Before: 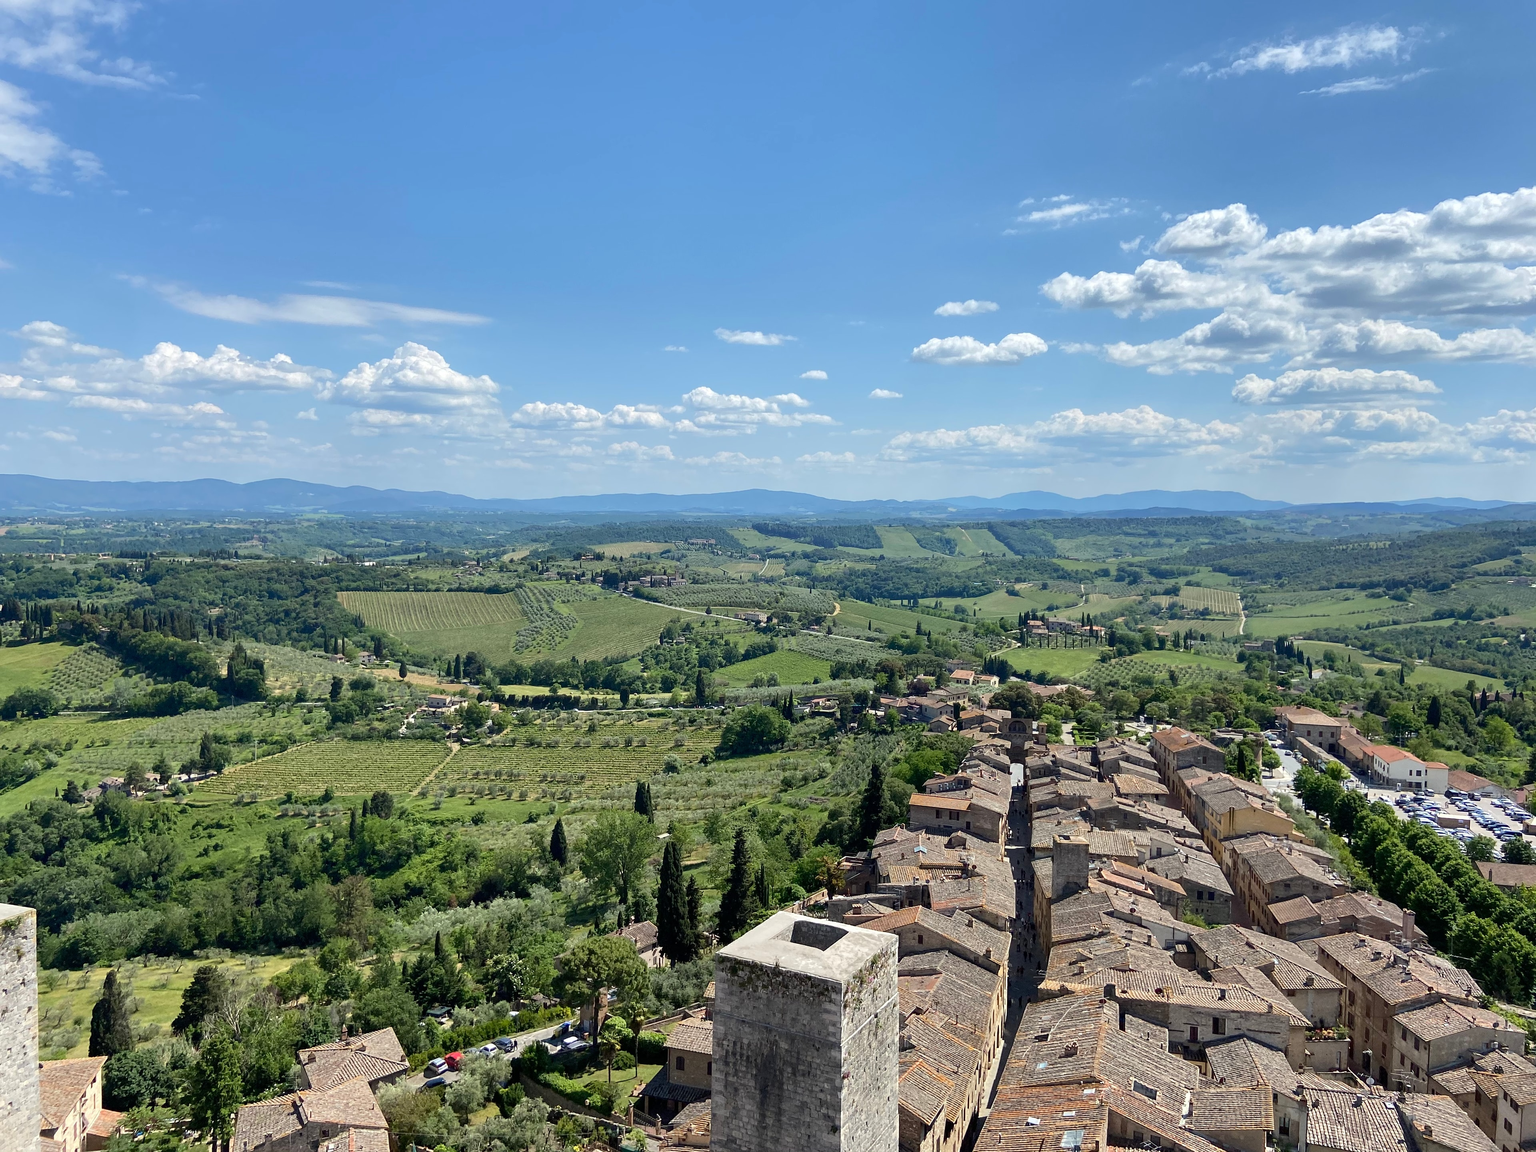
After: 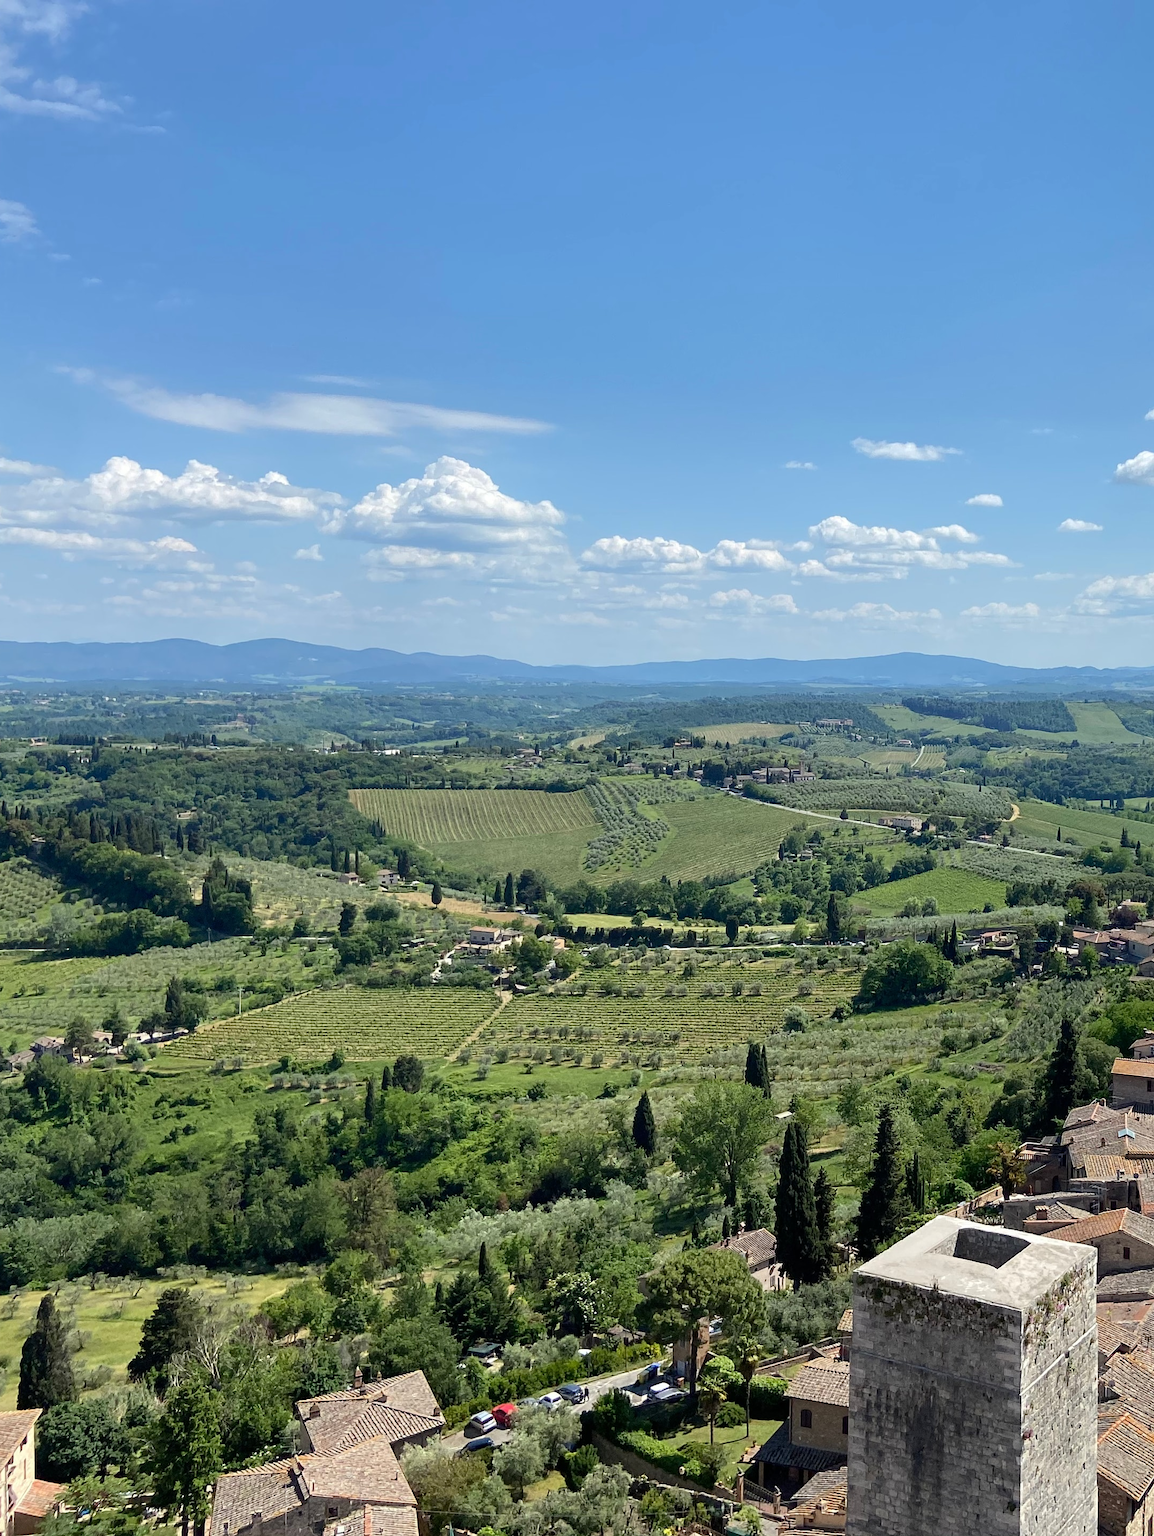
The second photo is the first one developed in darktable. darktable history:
crop: left 4.963%, right 38.658%
